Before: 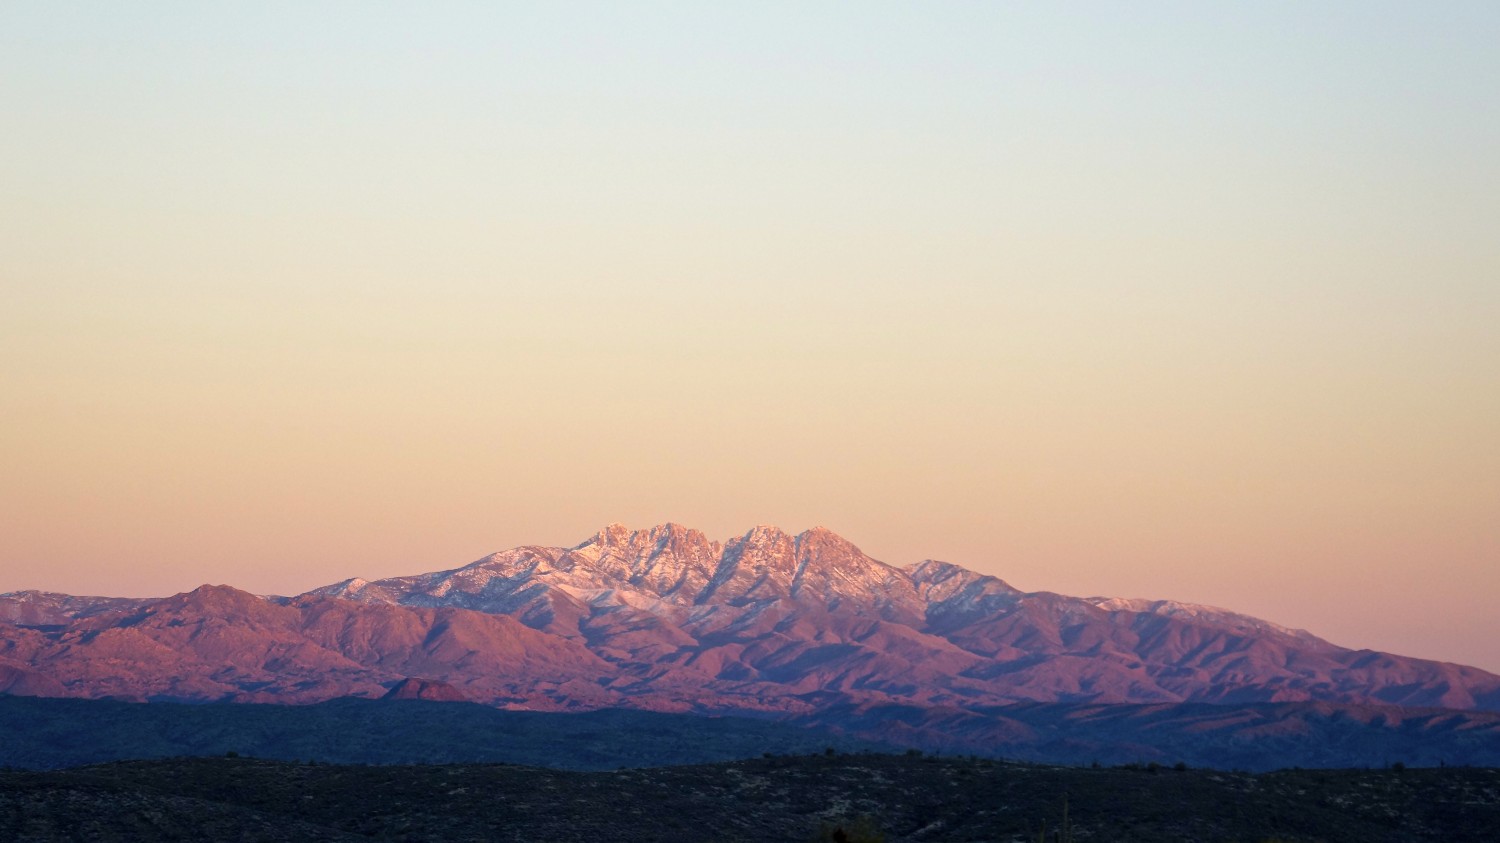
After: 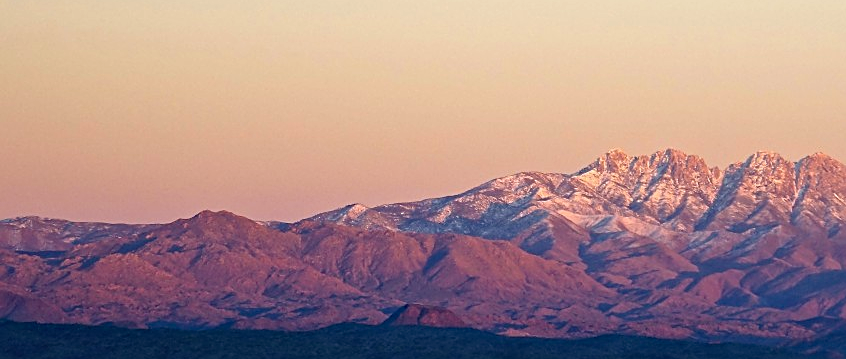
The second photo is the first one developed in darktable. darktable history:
haze removal: strength 0.29, distance 0.25, compatibility mode true, adaptive false
sharpen: on, module defaults
crop: top 44.483%, right 43.593%, bottom 12.892%
